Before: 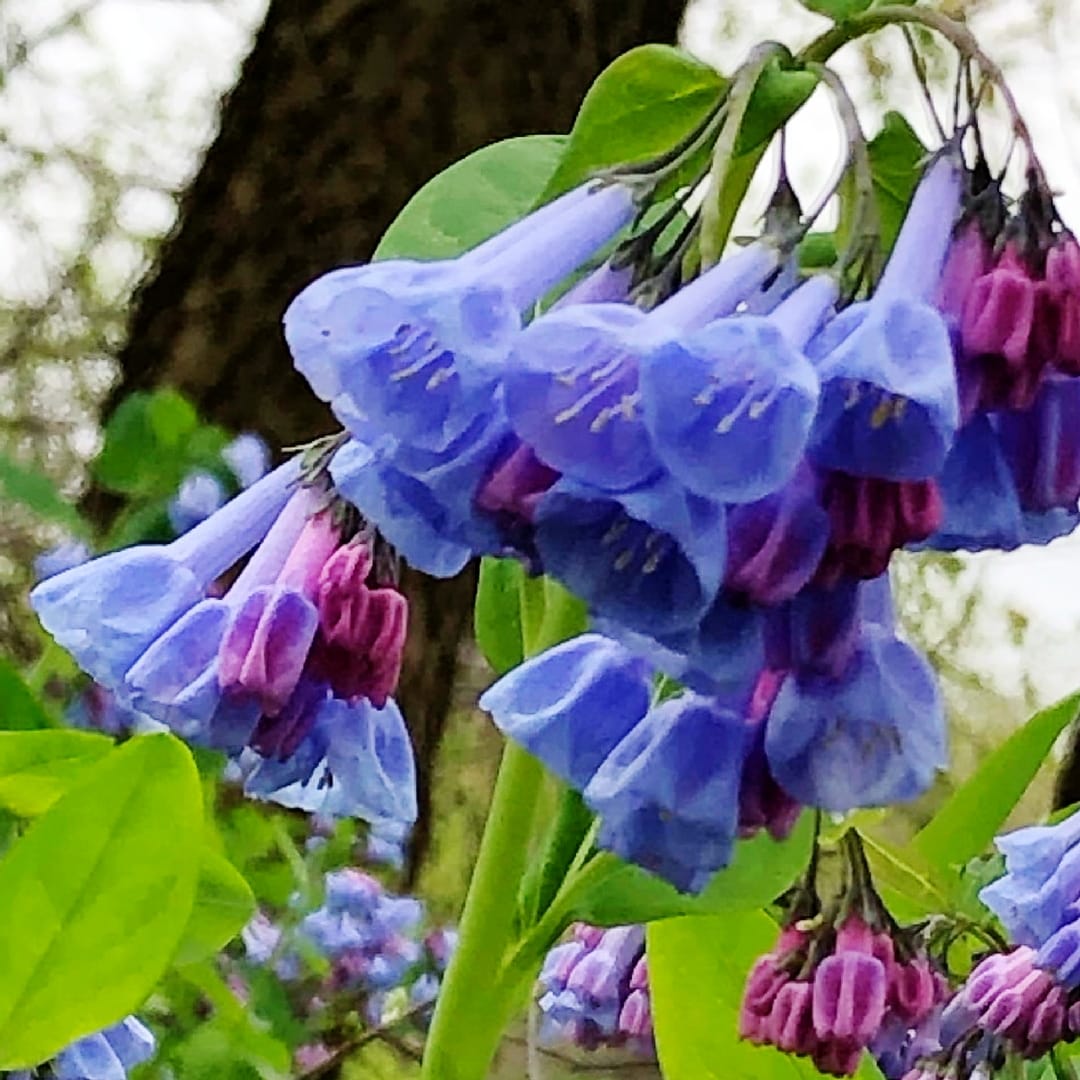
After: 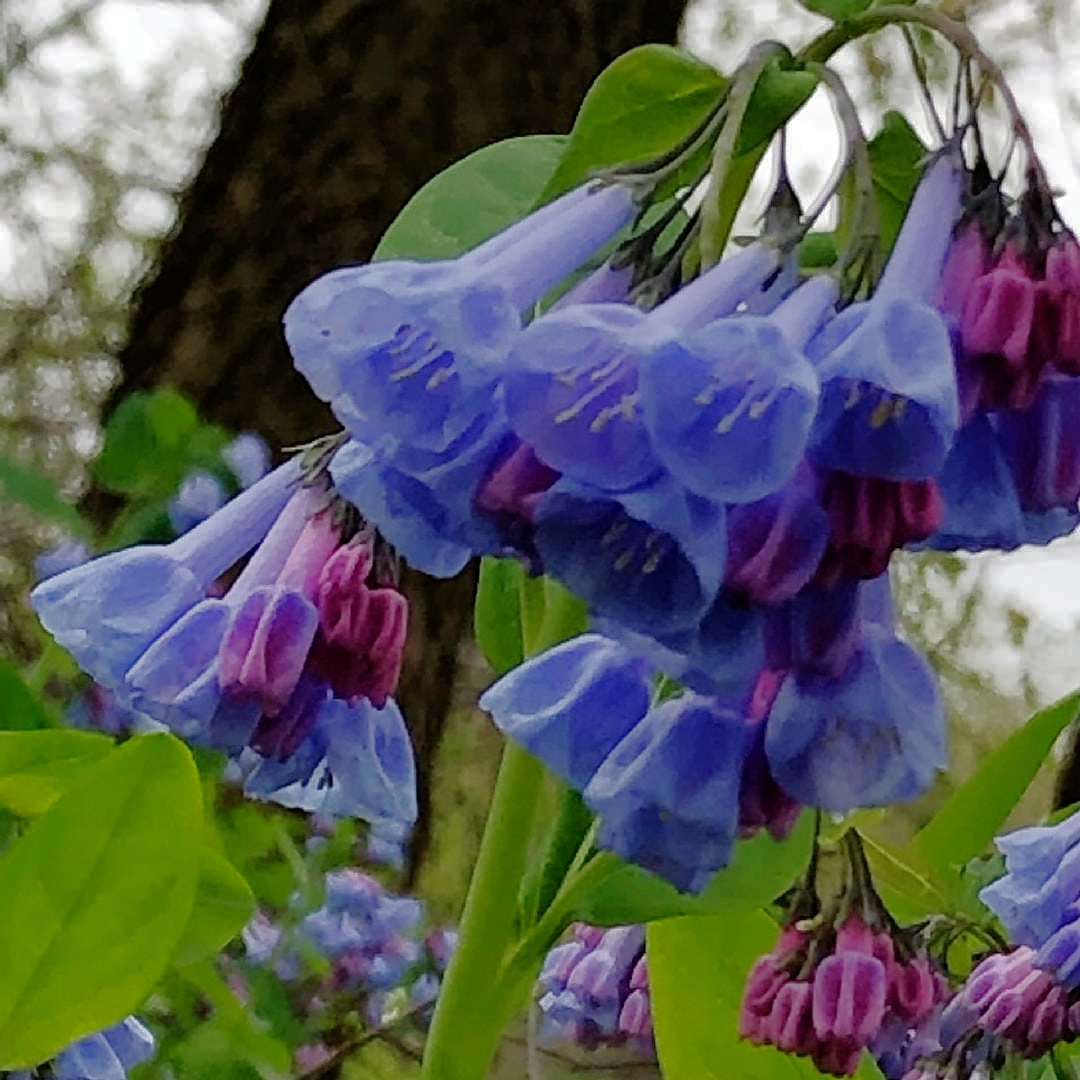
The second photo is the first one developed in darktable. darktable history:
base curve: curves: ch0 [(0, 0) (0.841, 0.609) (1, 1)]
